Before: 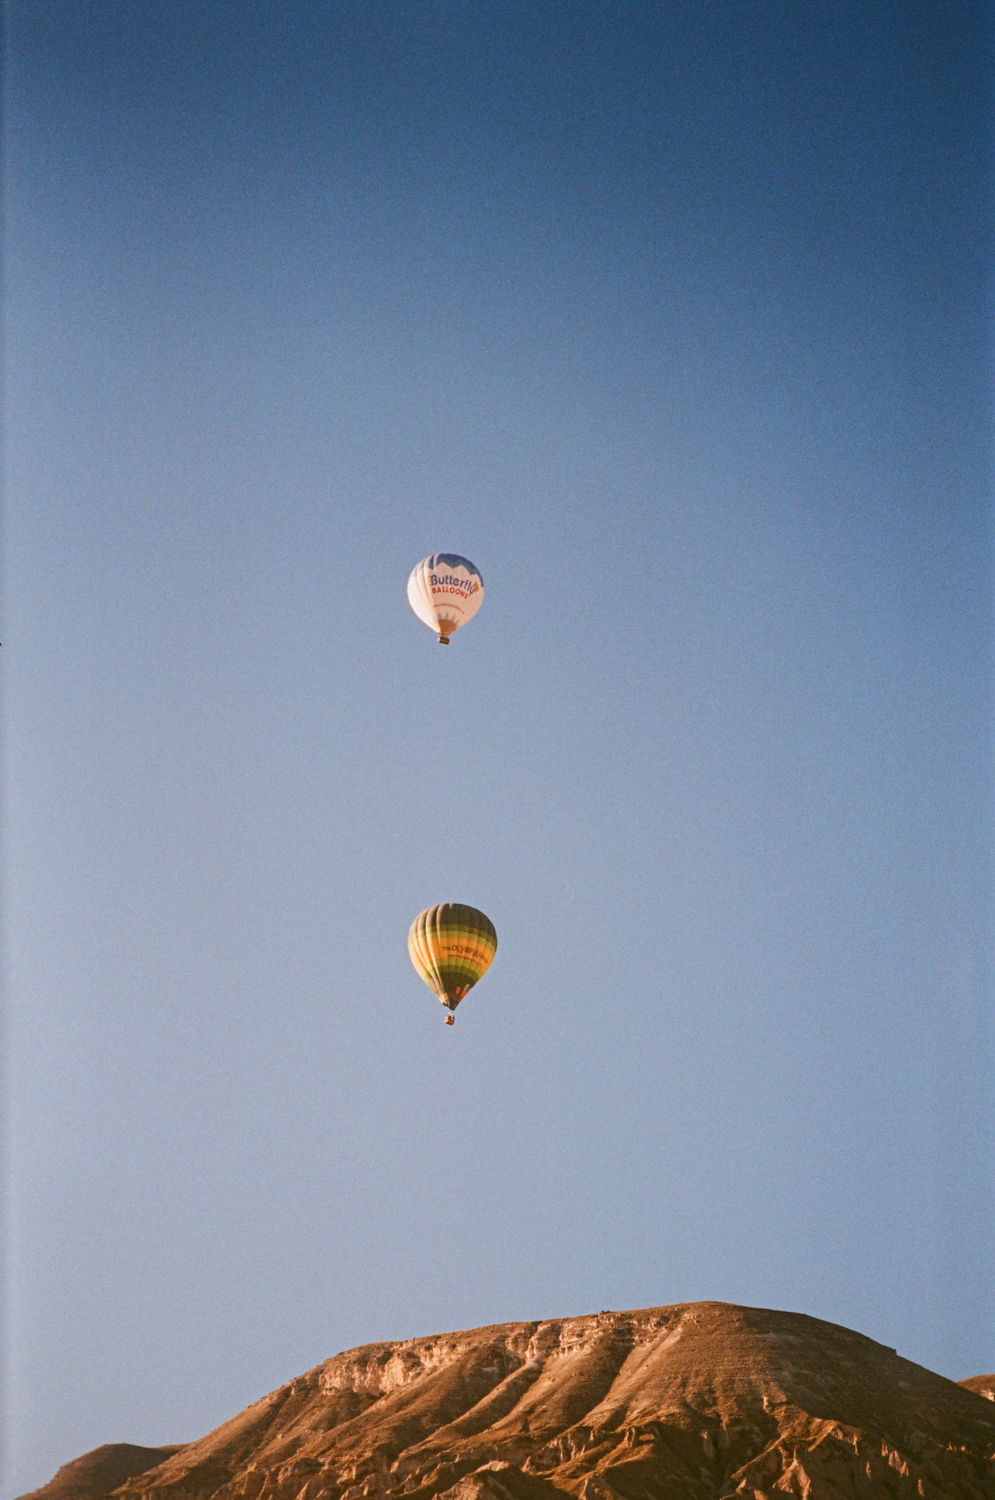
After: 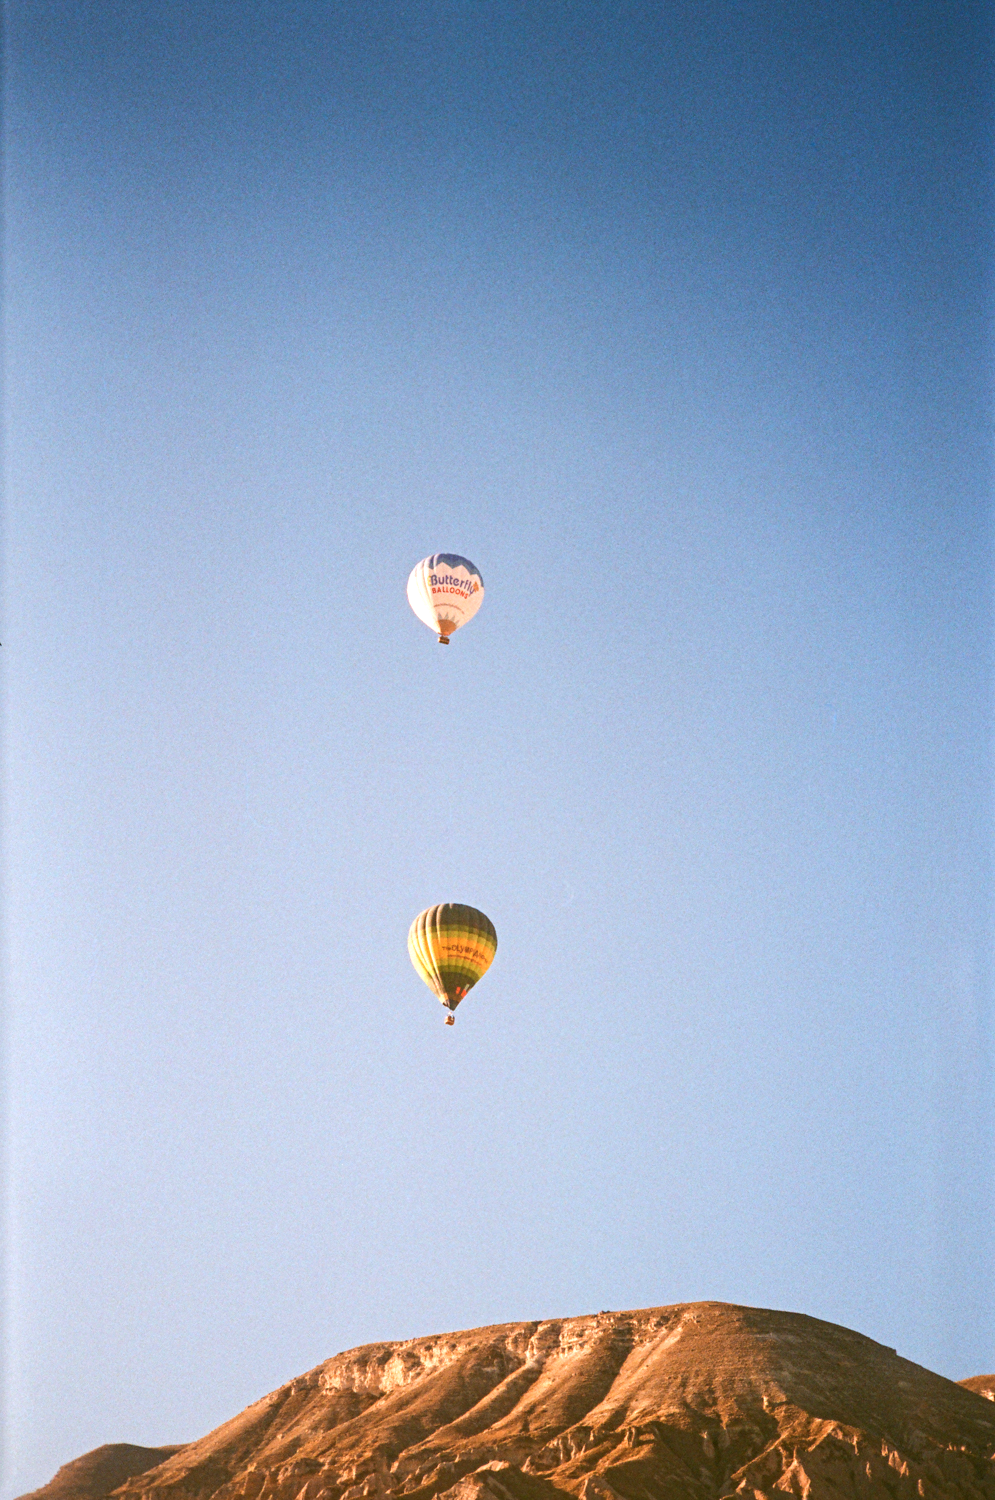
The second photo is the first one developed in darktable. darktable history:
white balance: red 1, blue 1
exposure: black level correction 0, exposure 0.7 EV, compensate exposure bias true, compensate highlight preservation false
